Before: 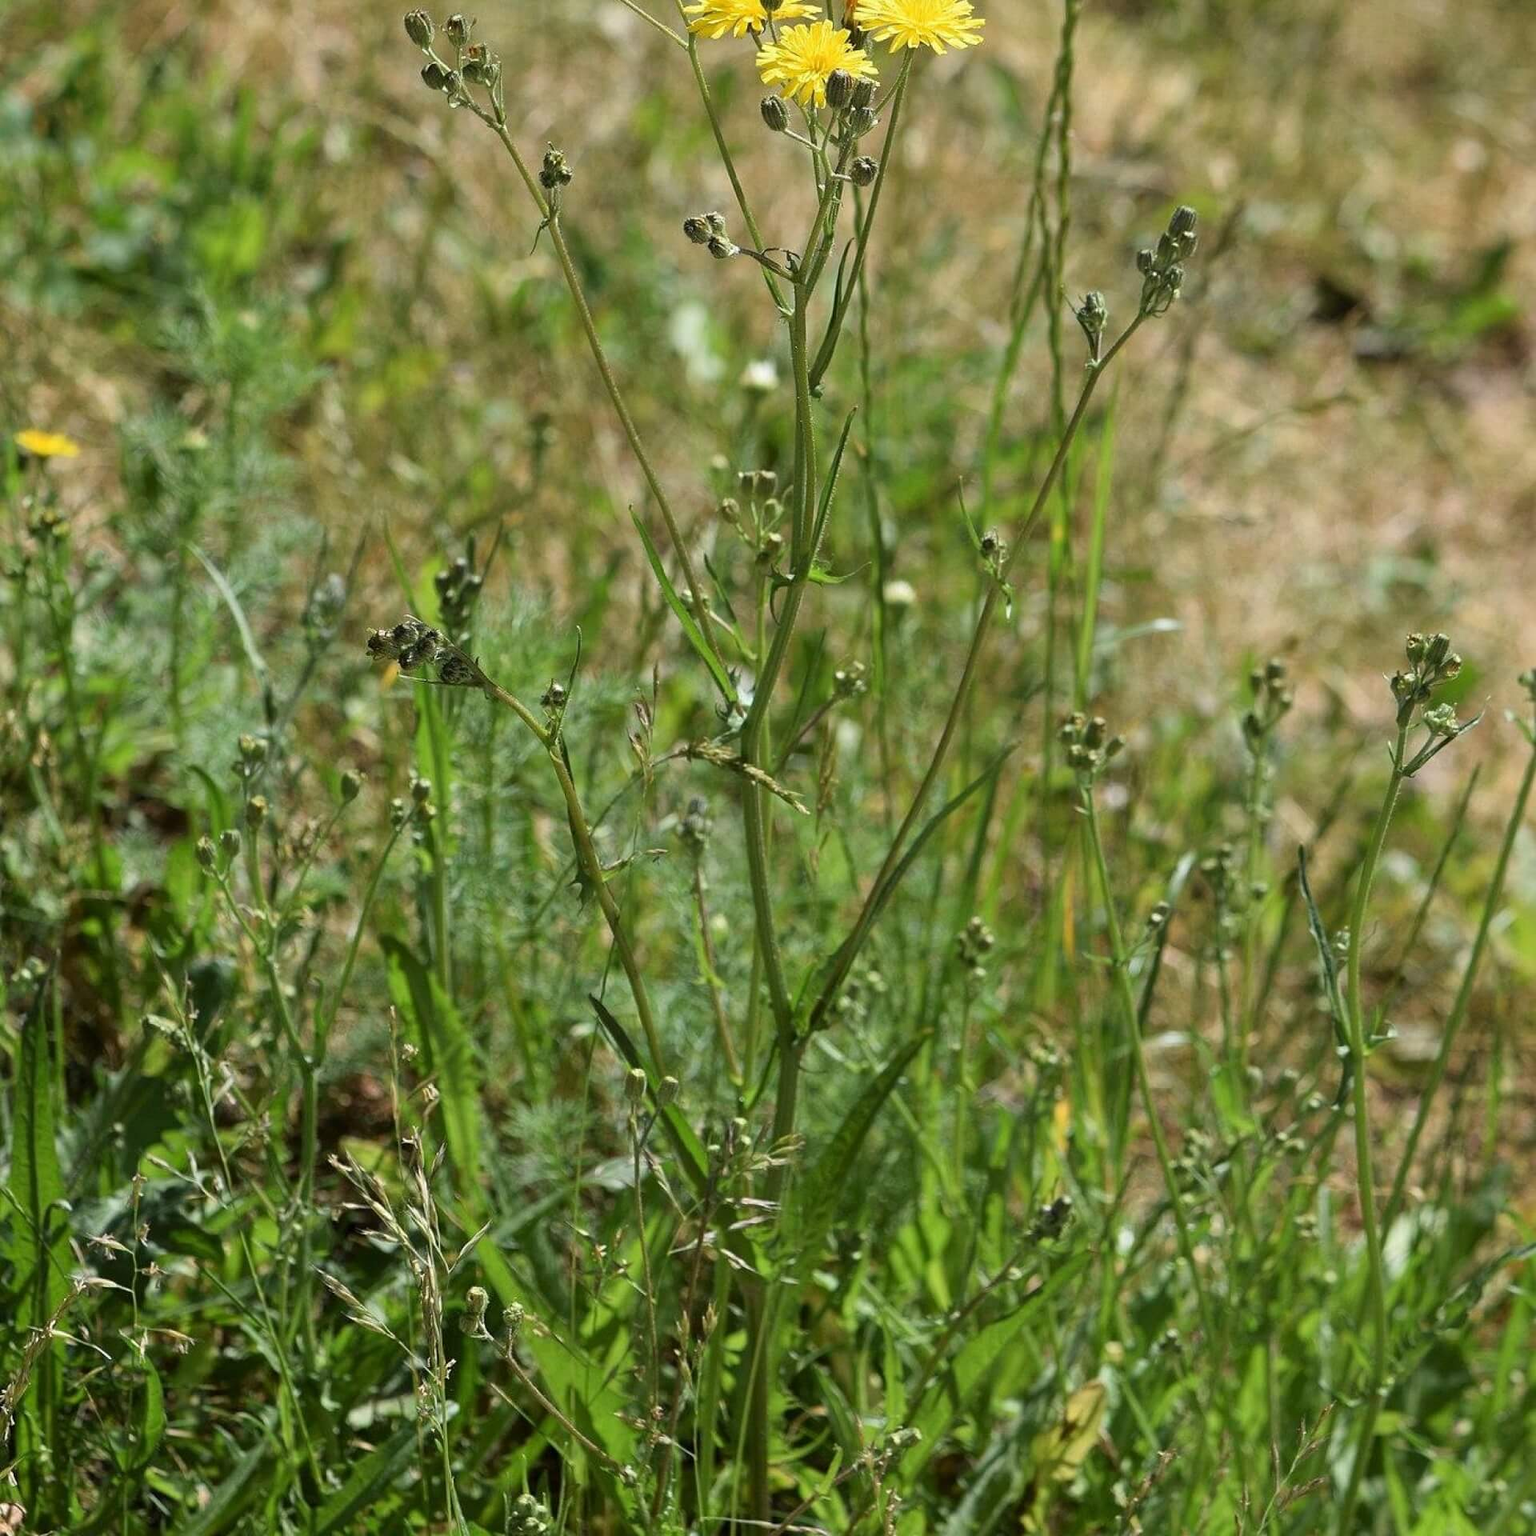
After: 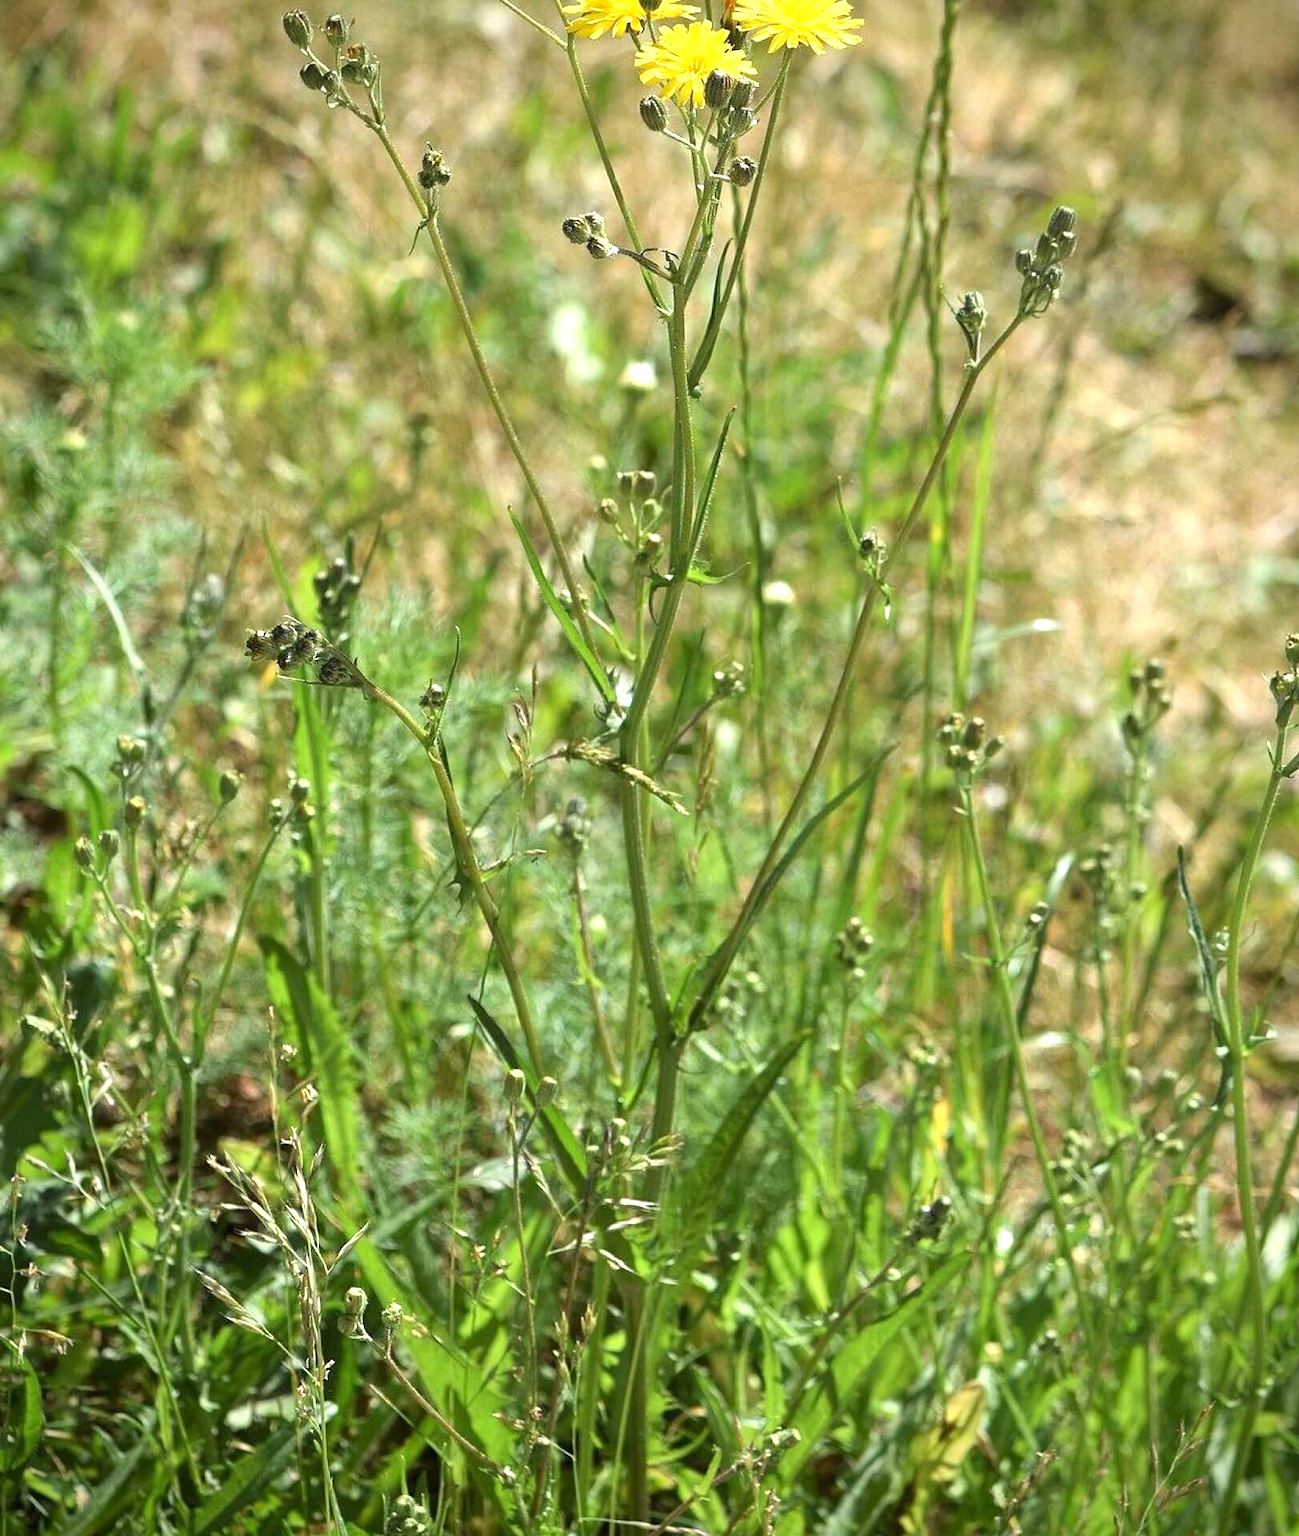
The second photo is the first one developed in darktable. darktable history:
vignetting: saturation 0.034
crop: left 7.956%, right 7.447%
exposure: black level correction 0, exposure 0.897 EV, compensate highlight preservation false
